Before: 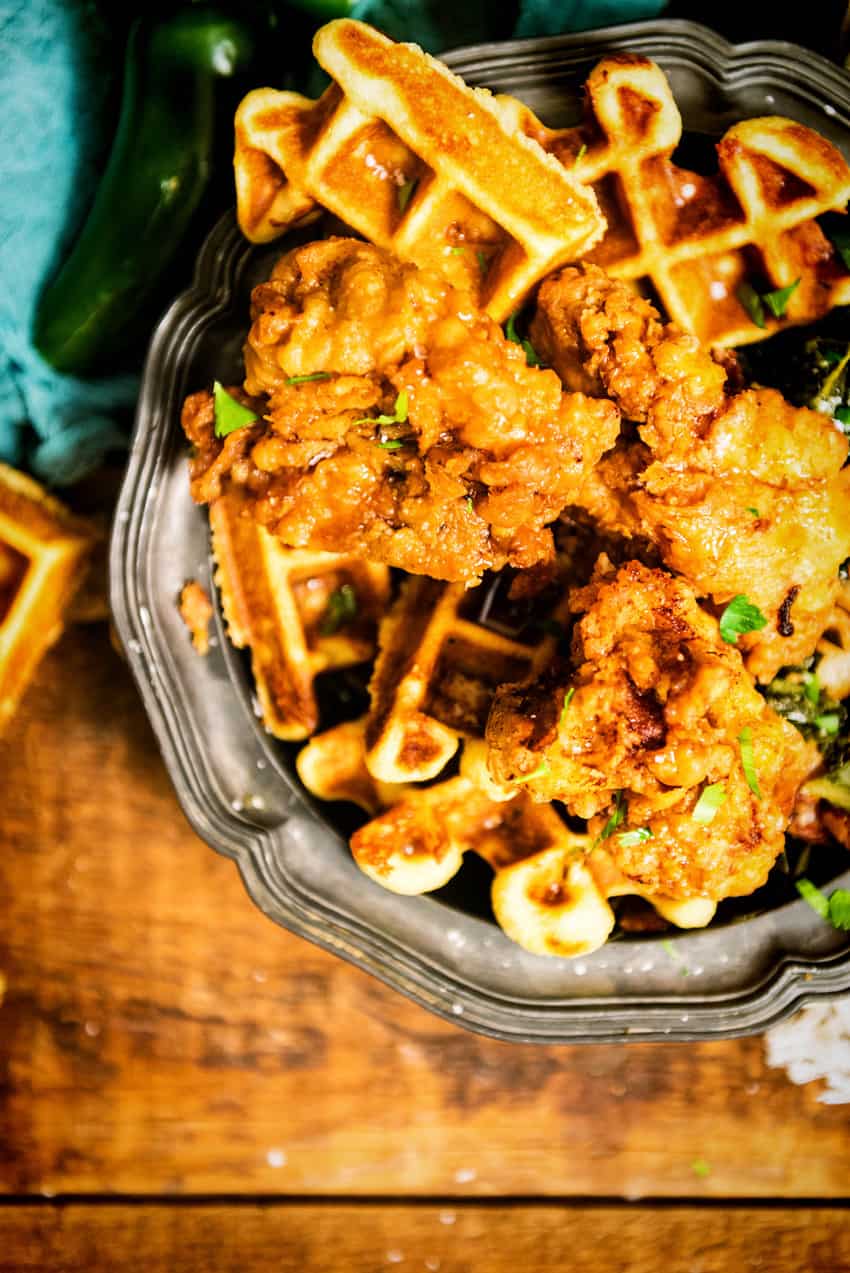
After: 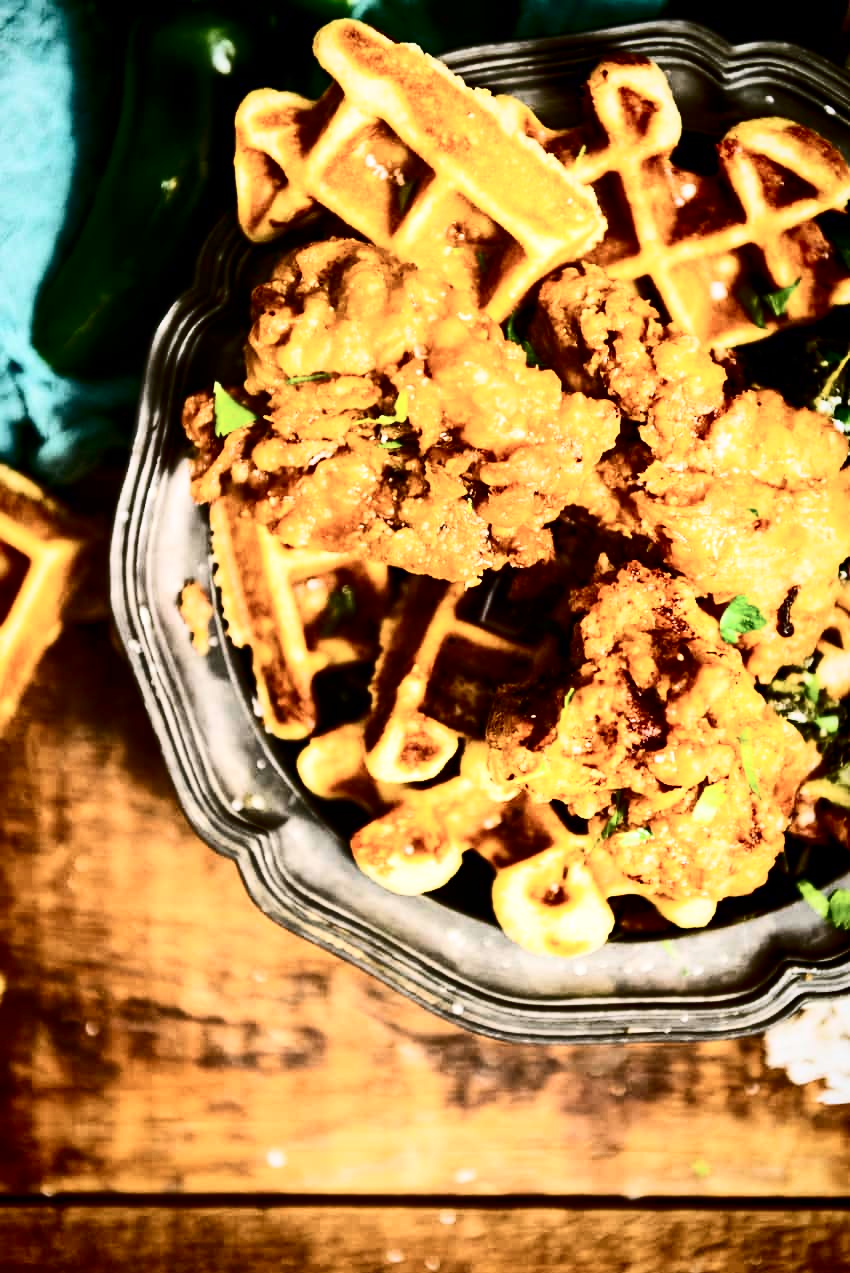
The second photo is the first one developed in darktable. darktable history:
contrast brightness saturation: contrast 0.492, saturation -0.091
